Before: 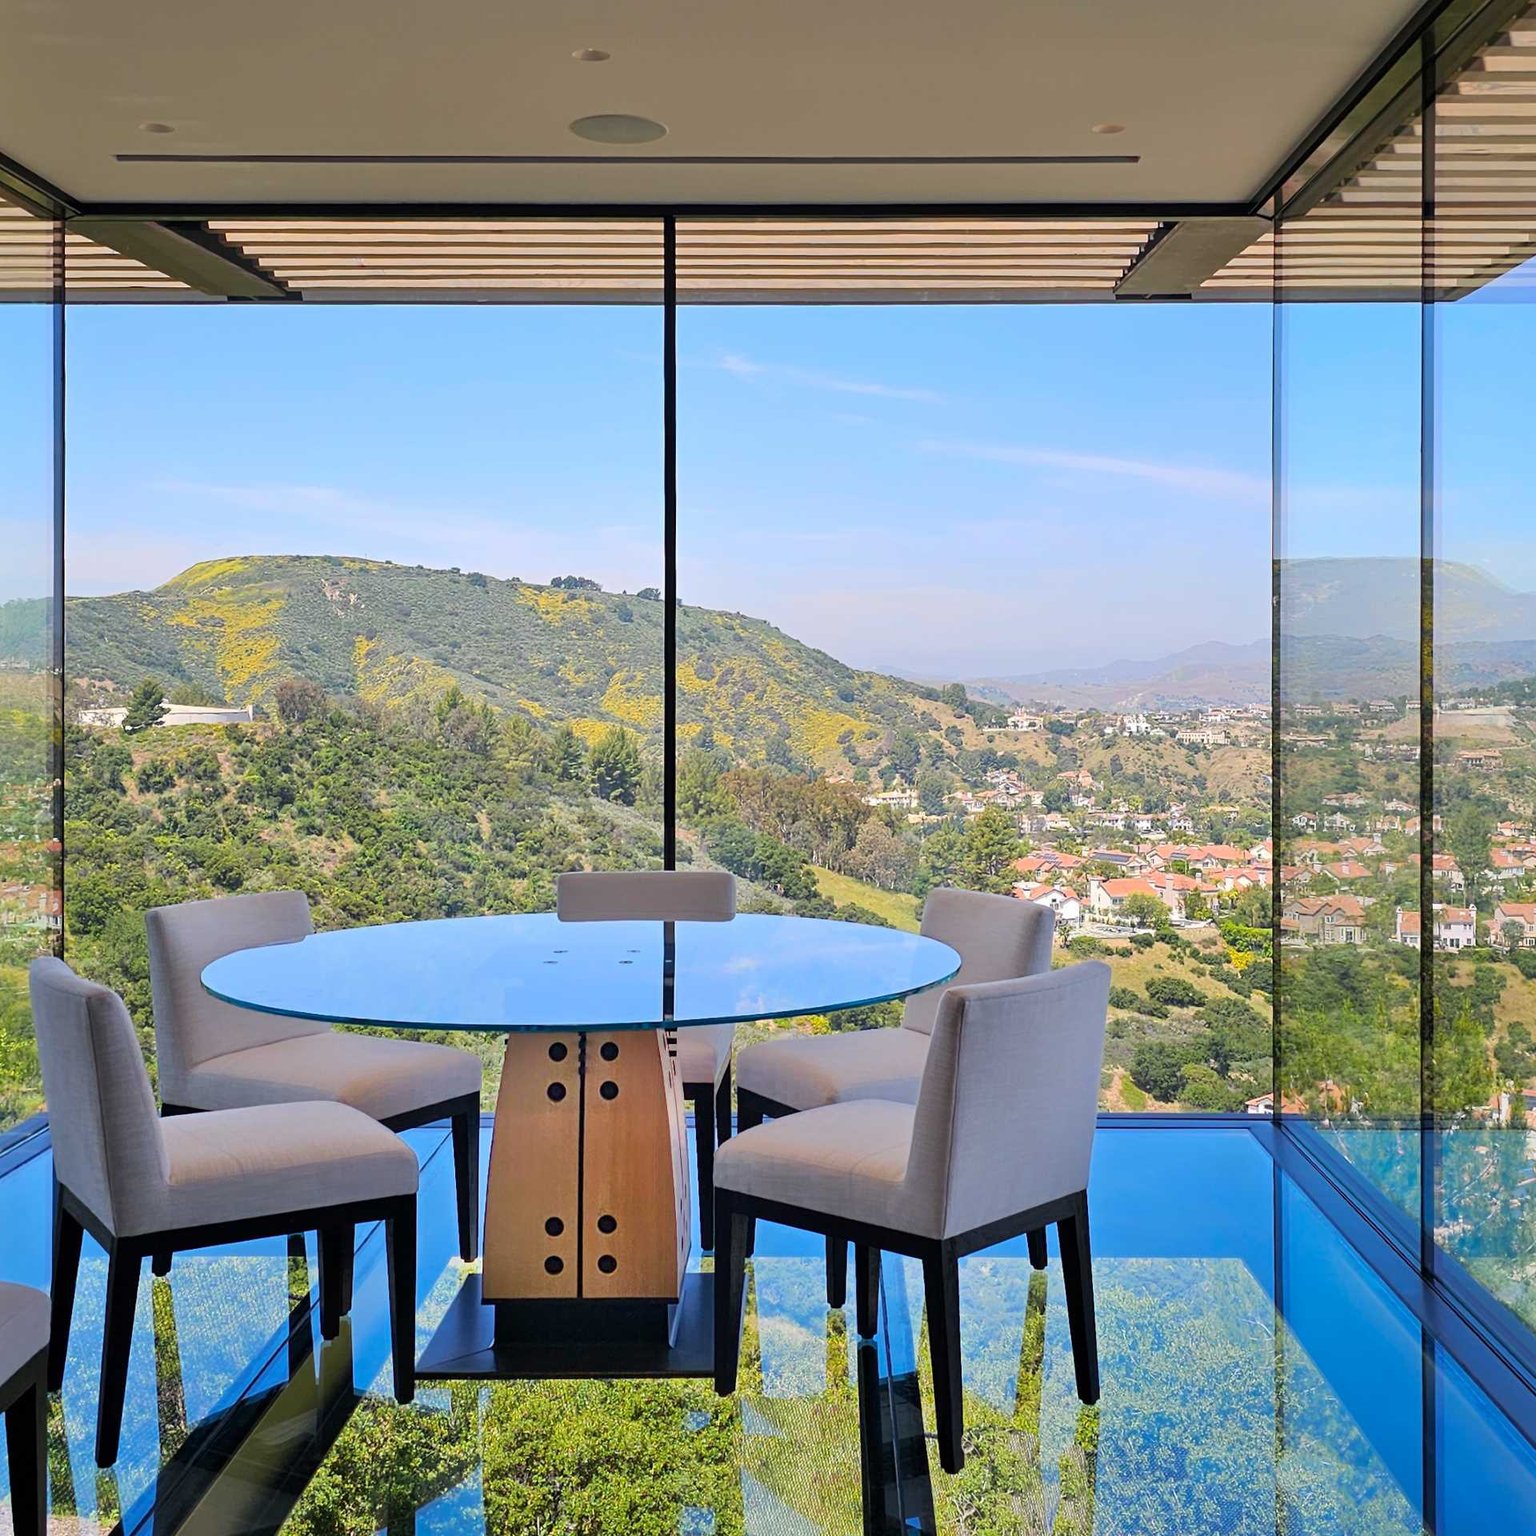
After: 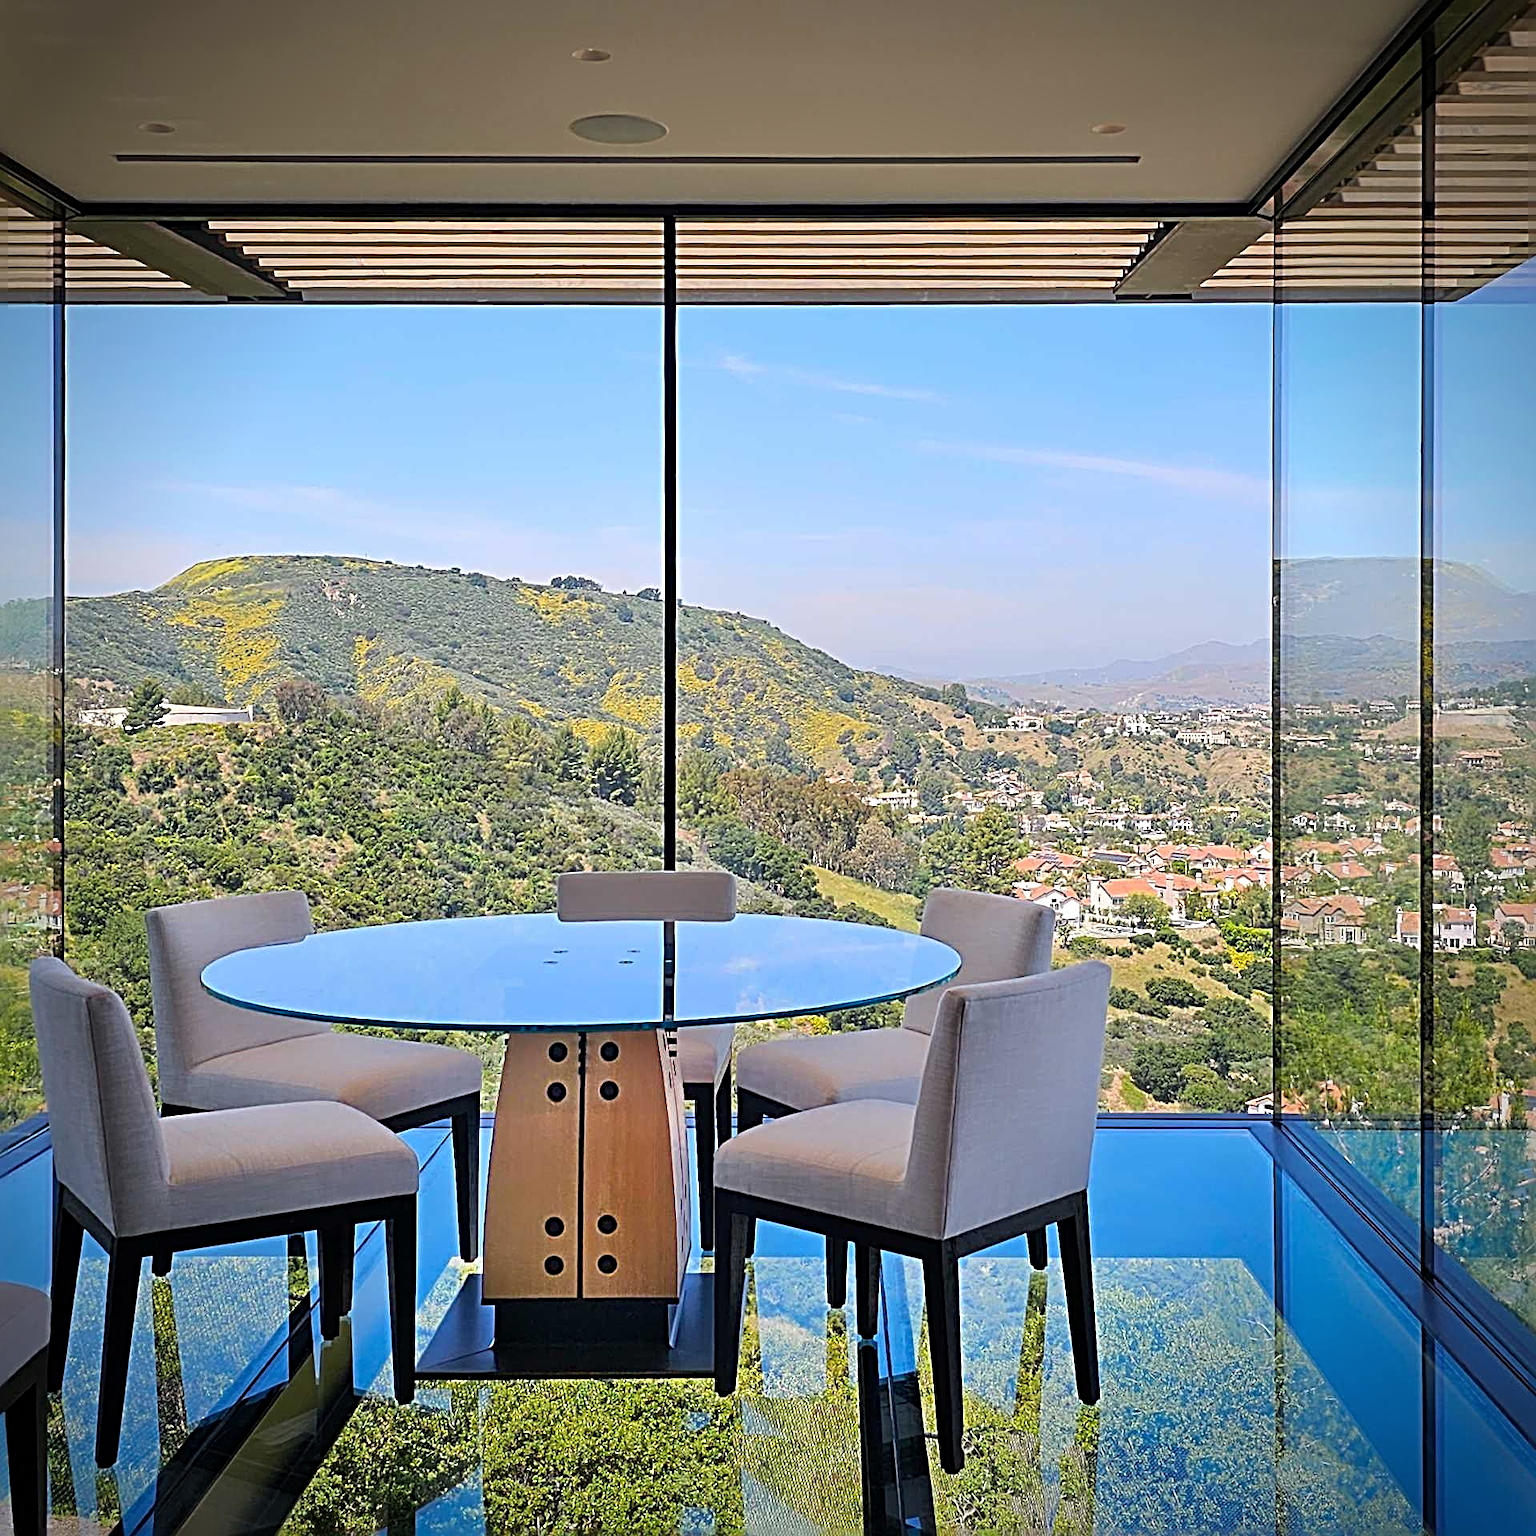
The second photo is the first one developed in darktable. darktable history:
sharpen: radius 3.66, amount 0.941
vignetting: brightness -0.641, saturation -0.011
